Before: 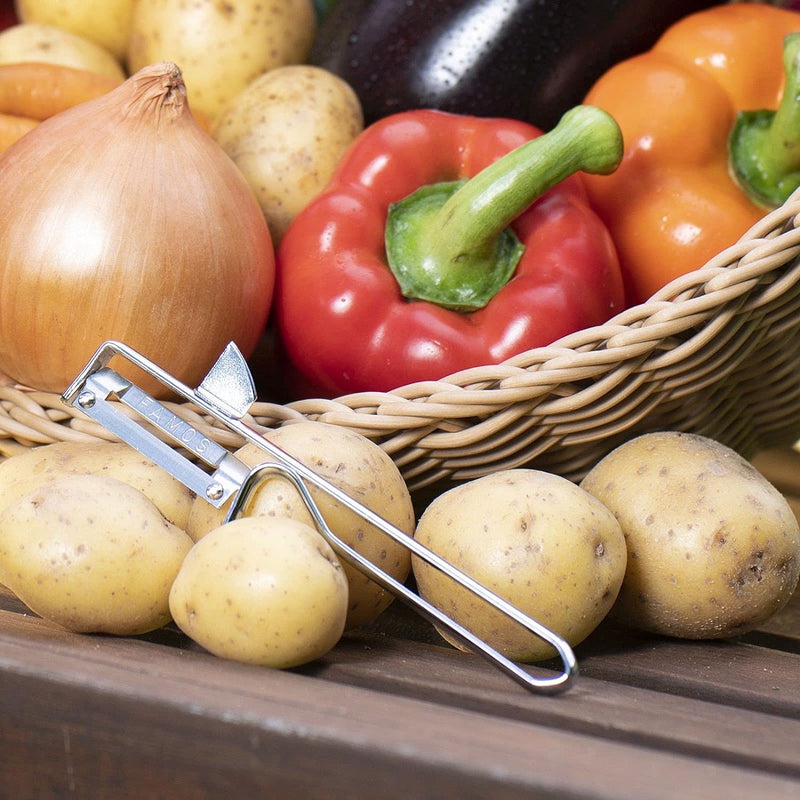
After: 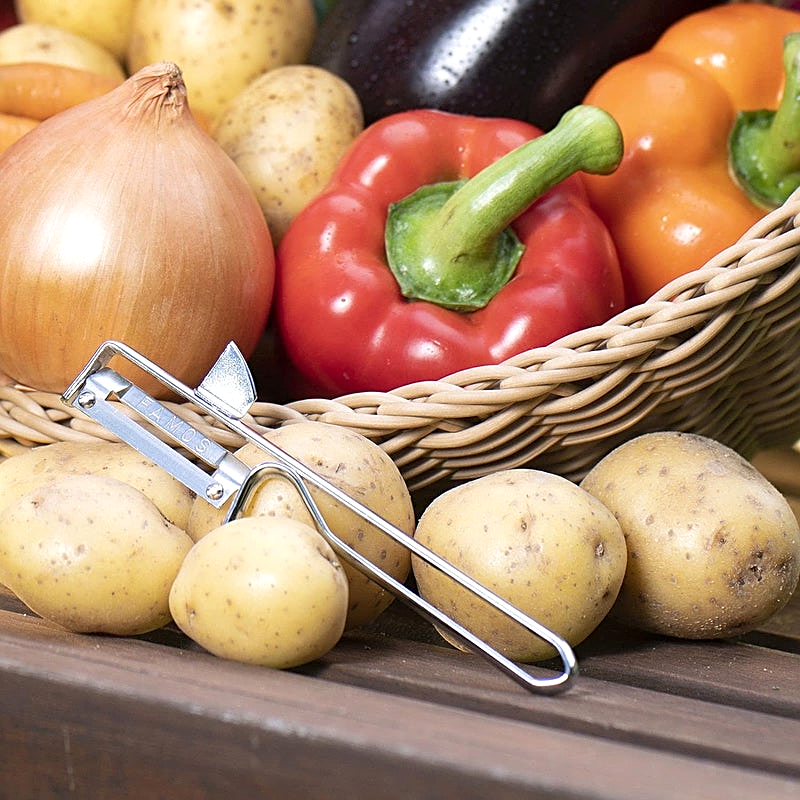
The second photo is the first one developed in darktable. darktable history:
sharpen: on, module defaults
white balance: red 1, blue 1
exposure: exposure 0.131 EV, compensate highlight preservation false
